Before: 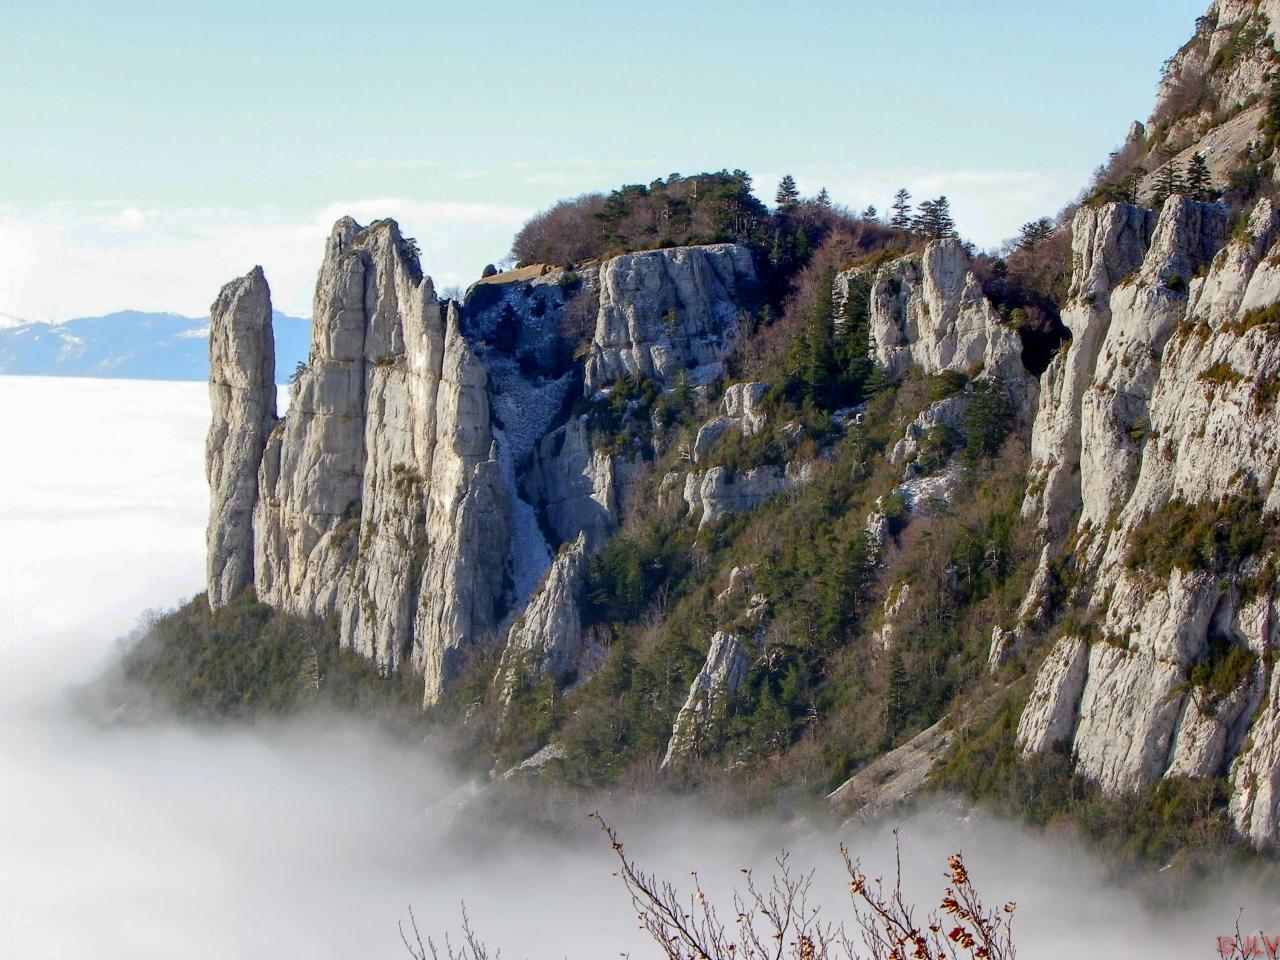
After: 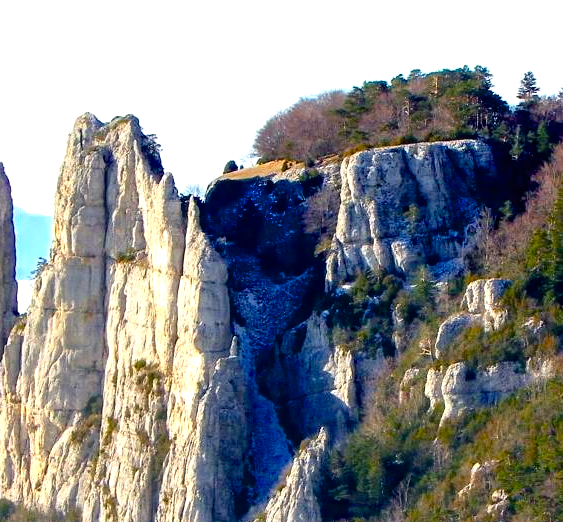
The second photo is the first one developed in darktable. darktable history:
crop: left 20.261%, top 10.854%, right 35.694%, bottom 34.718%
exposure: exposure 0.951 EV, compensate highlight preservation false
color balance rgb: highlights gain › chroma 2.149%, highlights gain › hue 74.93°, perceptual saturation grading › global saturation 30.802%, global vibrance 16.59%, saturation formula JzAzBz (2021)
